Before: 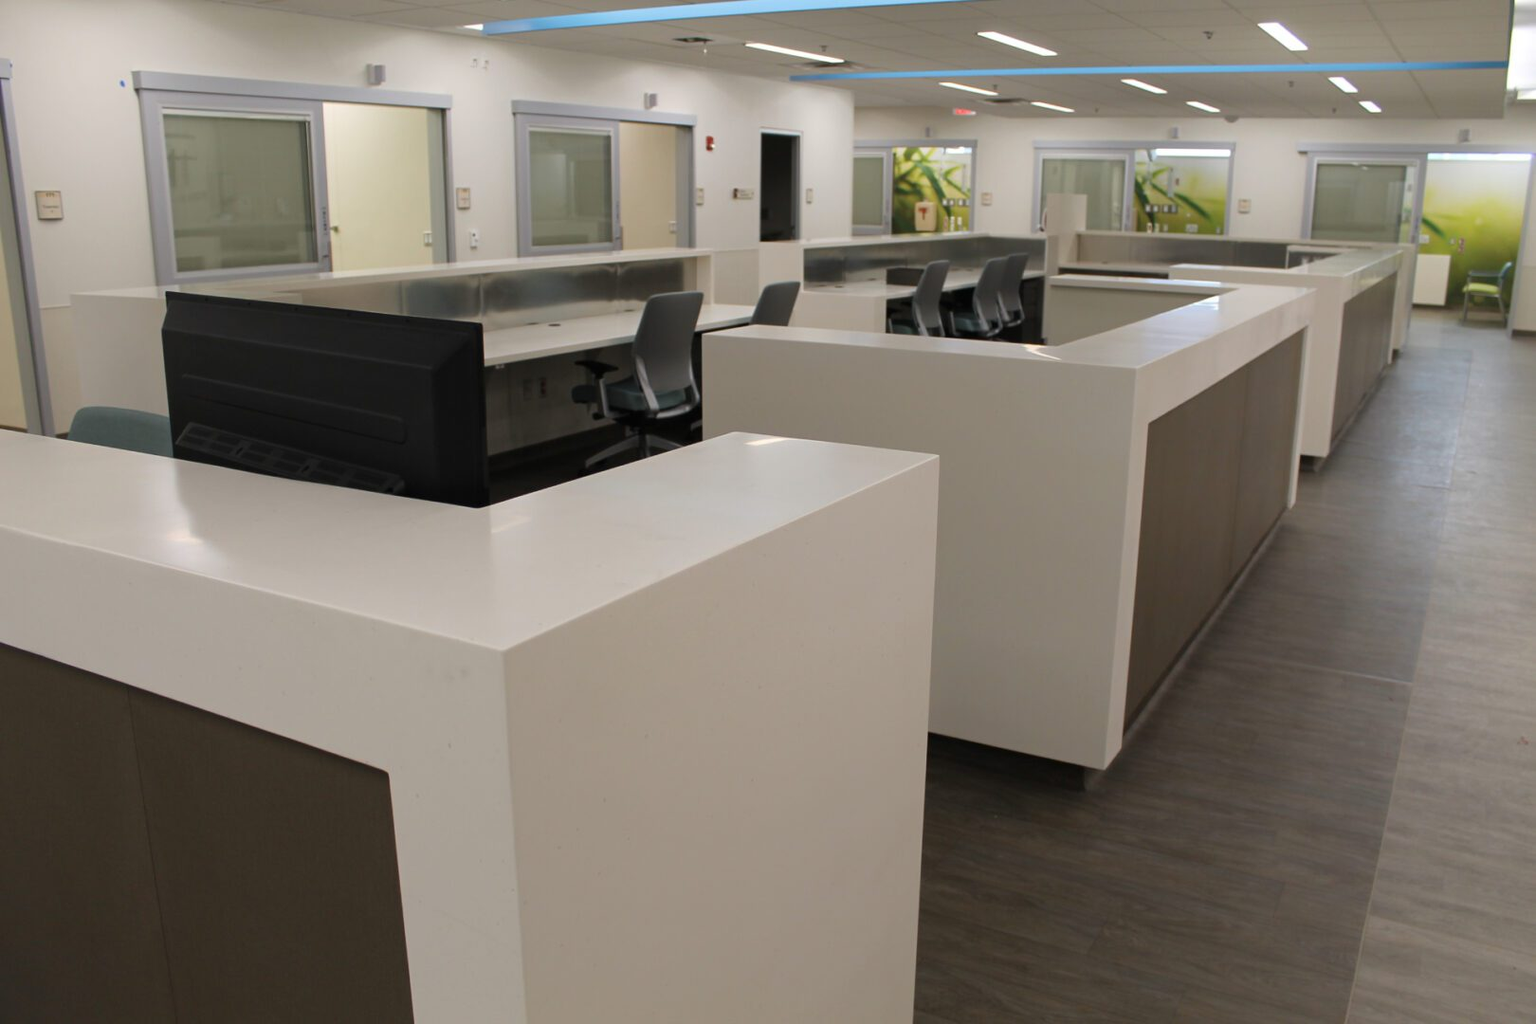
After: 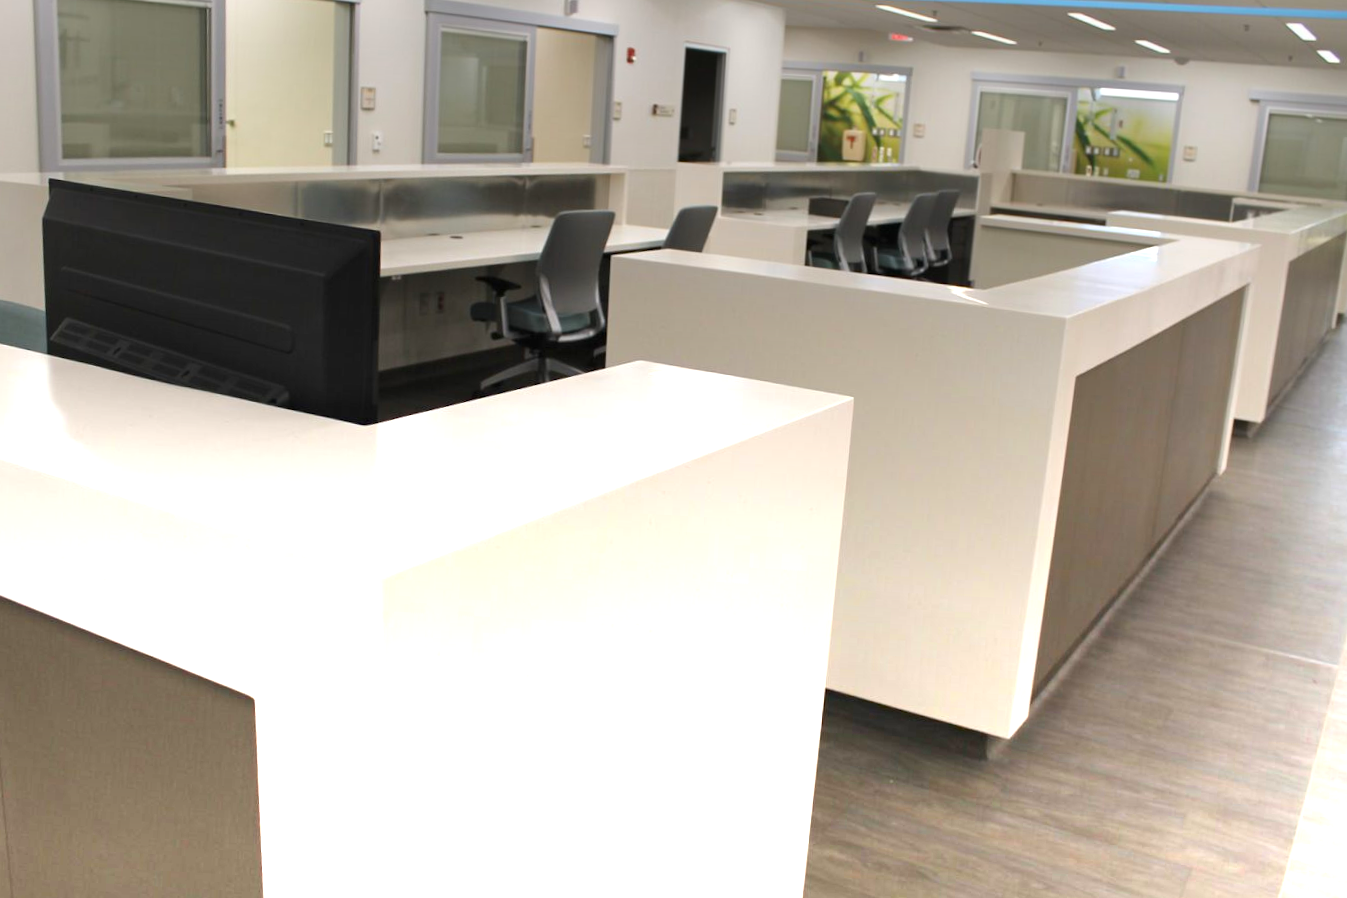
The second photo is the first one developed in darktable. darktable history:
crop and rotate: angle -3.27°, left 5.211%, top 5.211%, right 4.607%, bottom 4.607%
graduated density: density -3.9 EV
